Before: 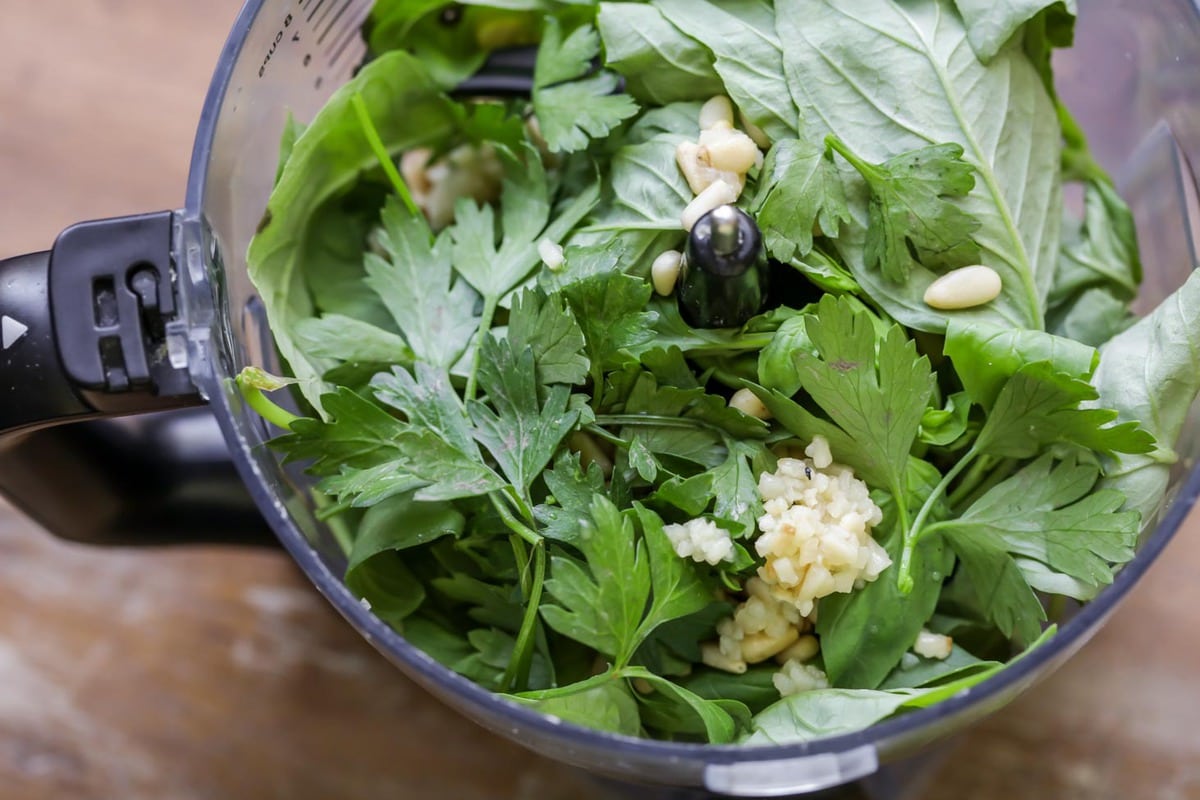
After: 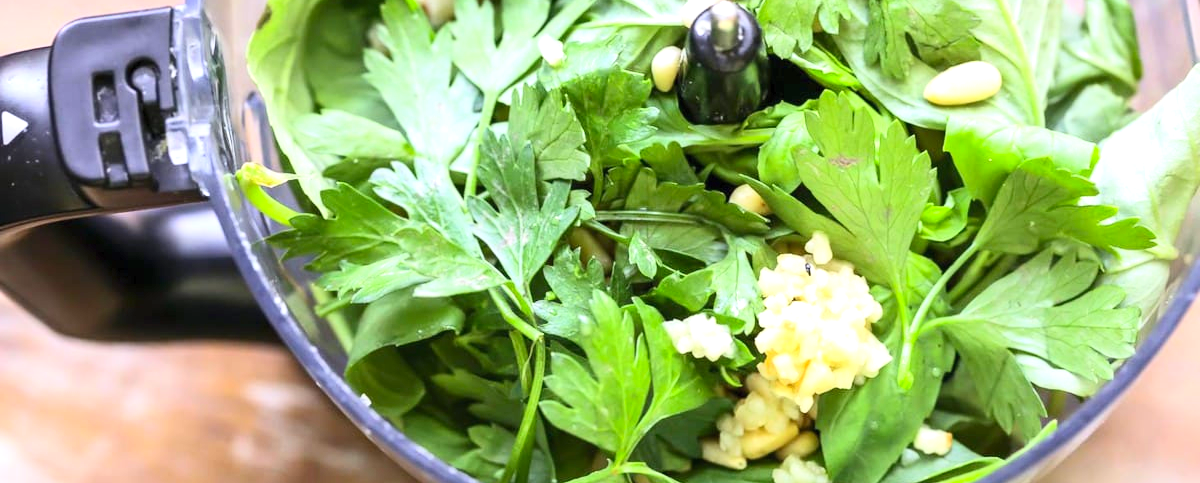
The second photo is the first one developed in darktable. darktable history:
exposure: exposure 1 EV, compensate exposure bias true, compensate highlight preservation false
crop and rotate: top 25.528%, bottom 14.021%
contrast brightness saturation: contrast 0.203, brightness 0.164, saturation 0.217
